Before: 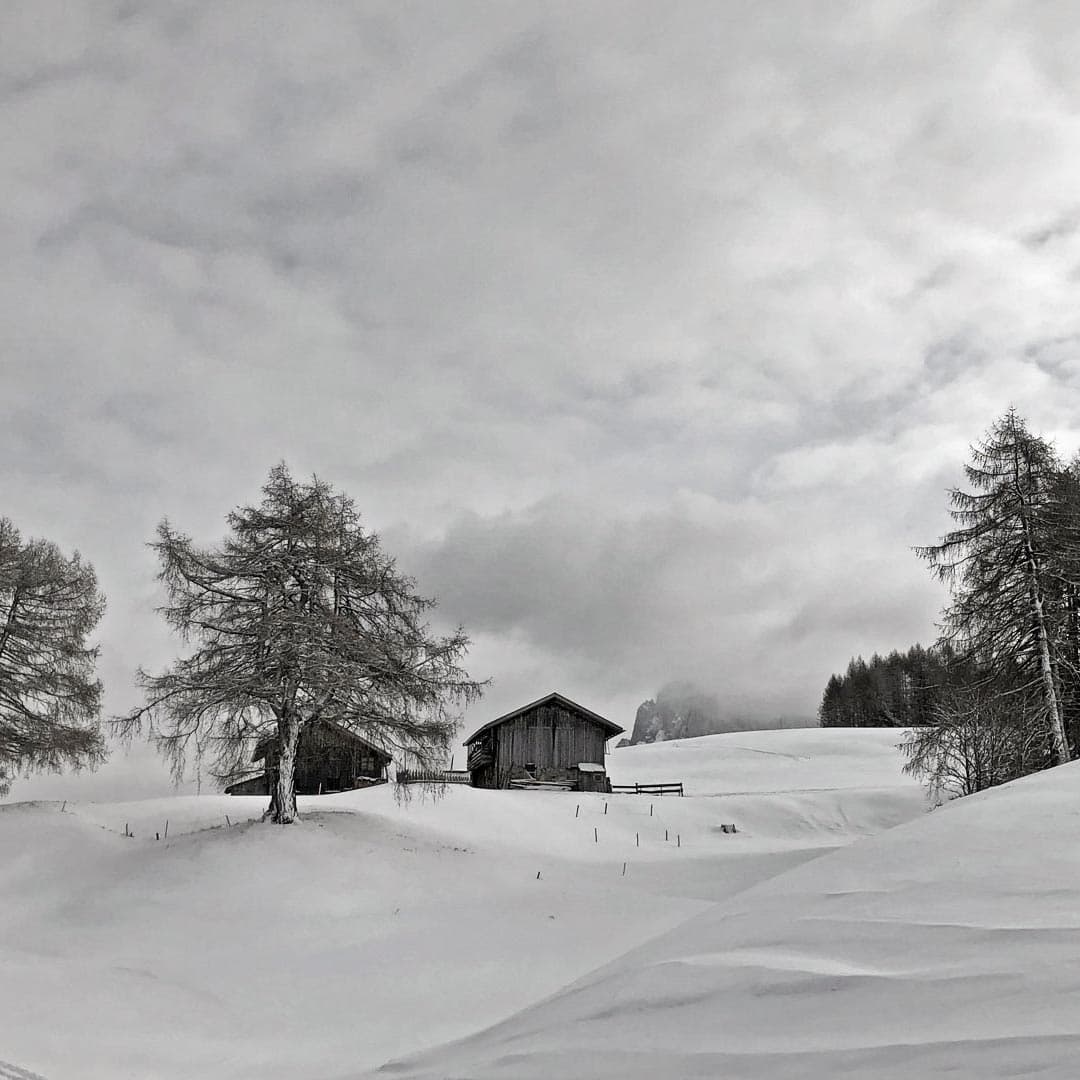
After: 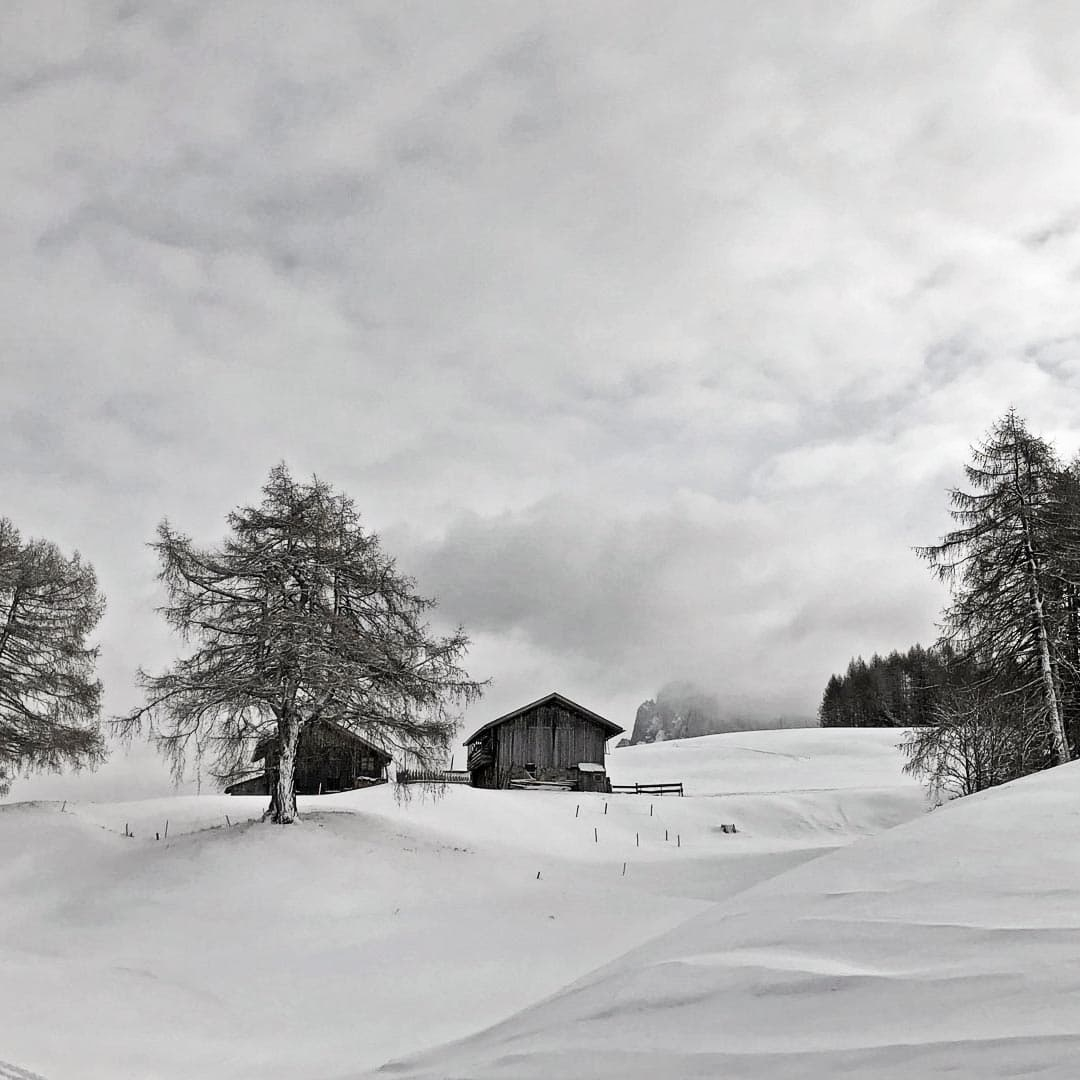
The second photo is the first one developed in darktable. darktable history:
contrast brightness saturation: contrast 0.153, brightness 0.048
